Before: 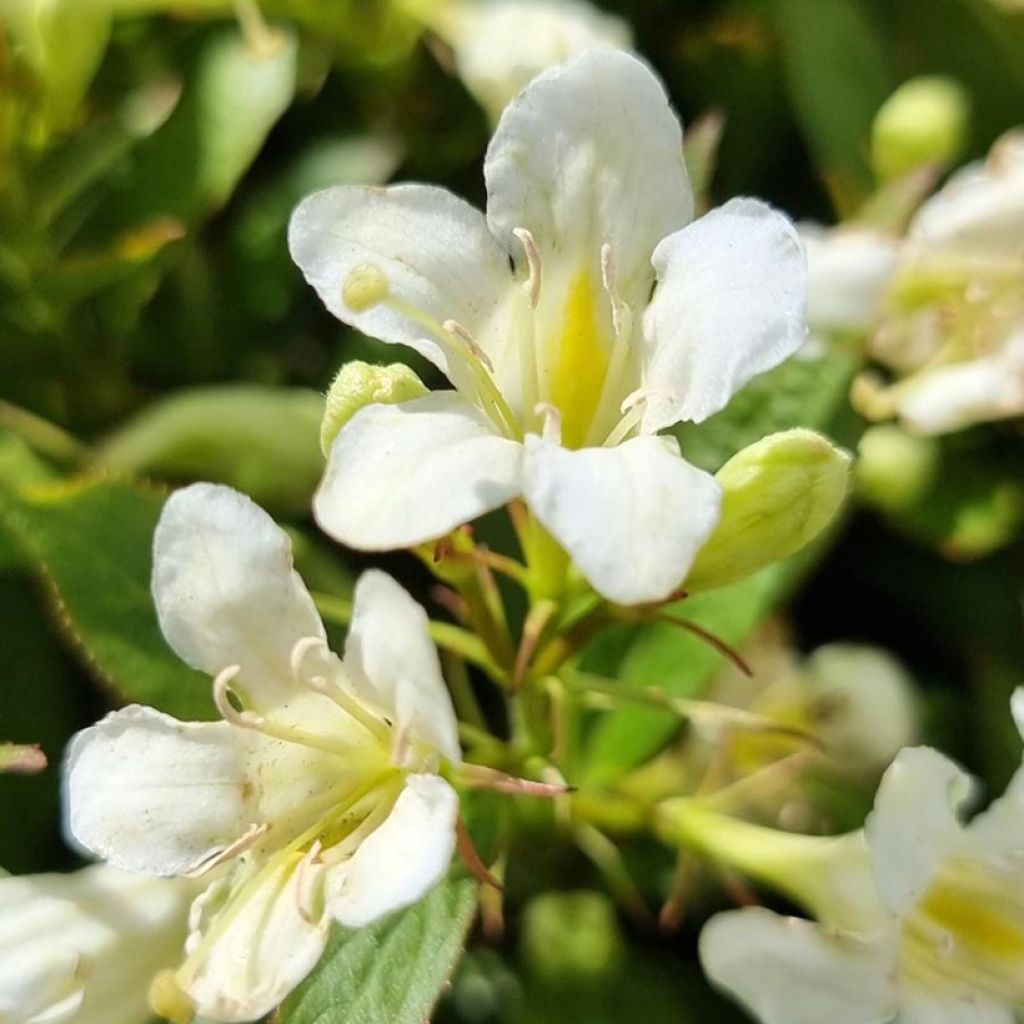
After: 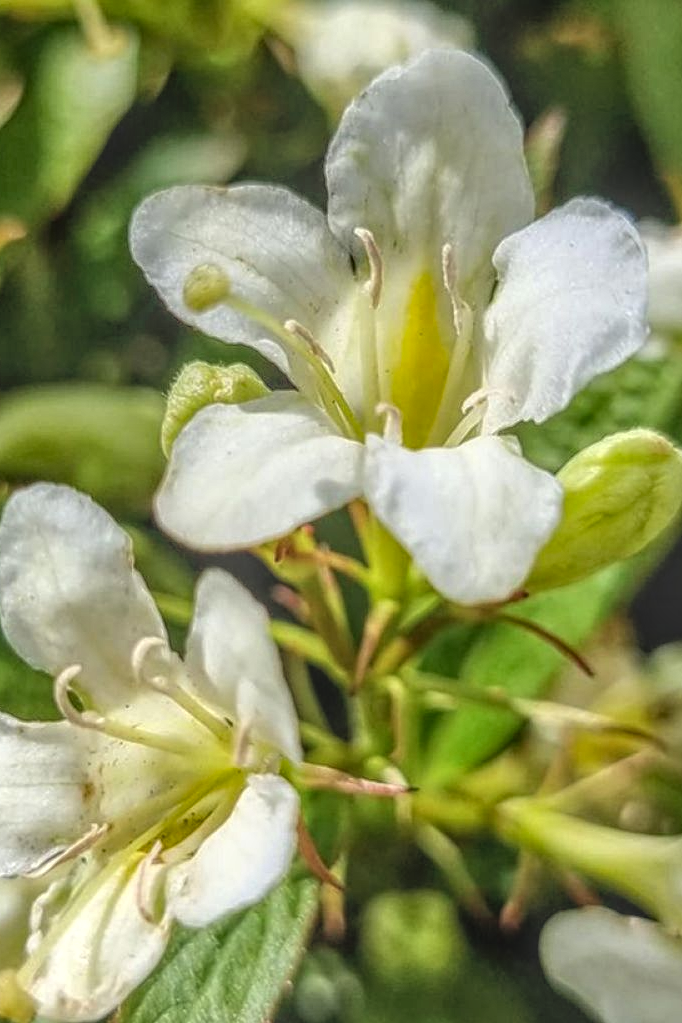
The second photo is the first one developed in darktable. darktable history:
exposure: exposure 0.018 EV, compensate highlight preservation false
crop and rotate: left 15.583%, right 17.723%
local contrast: highlights 3%, shadows 7%, detail 200%, midtone range 0.246
